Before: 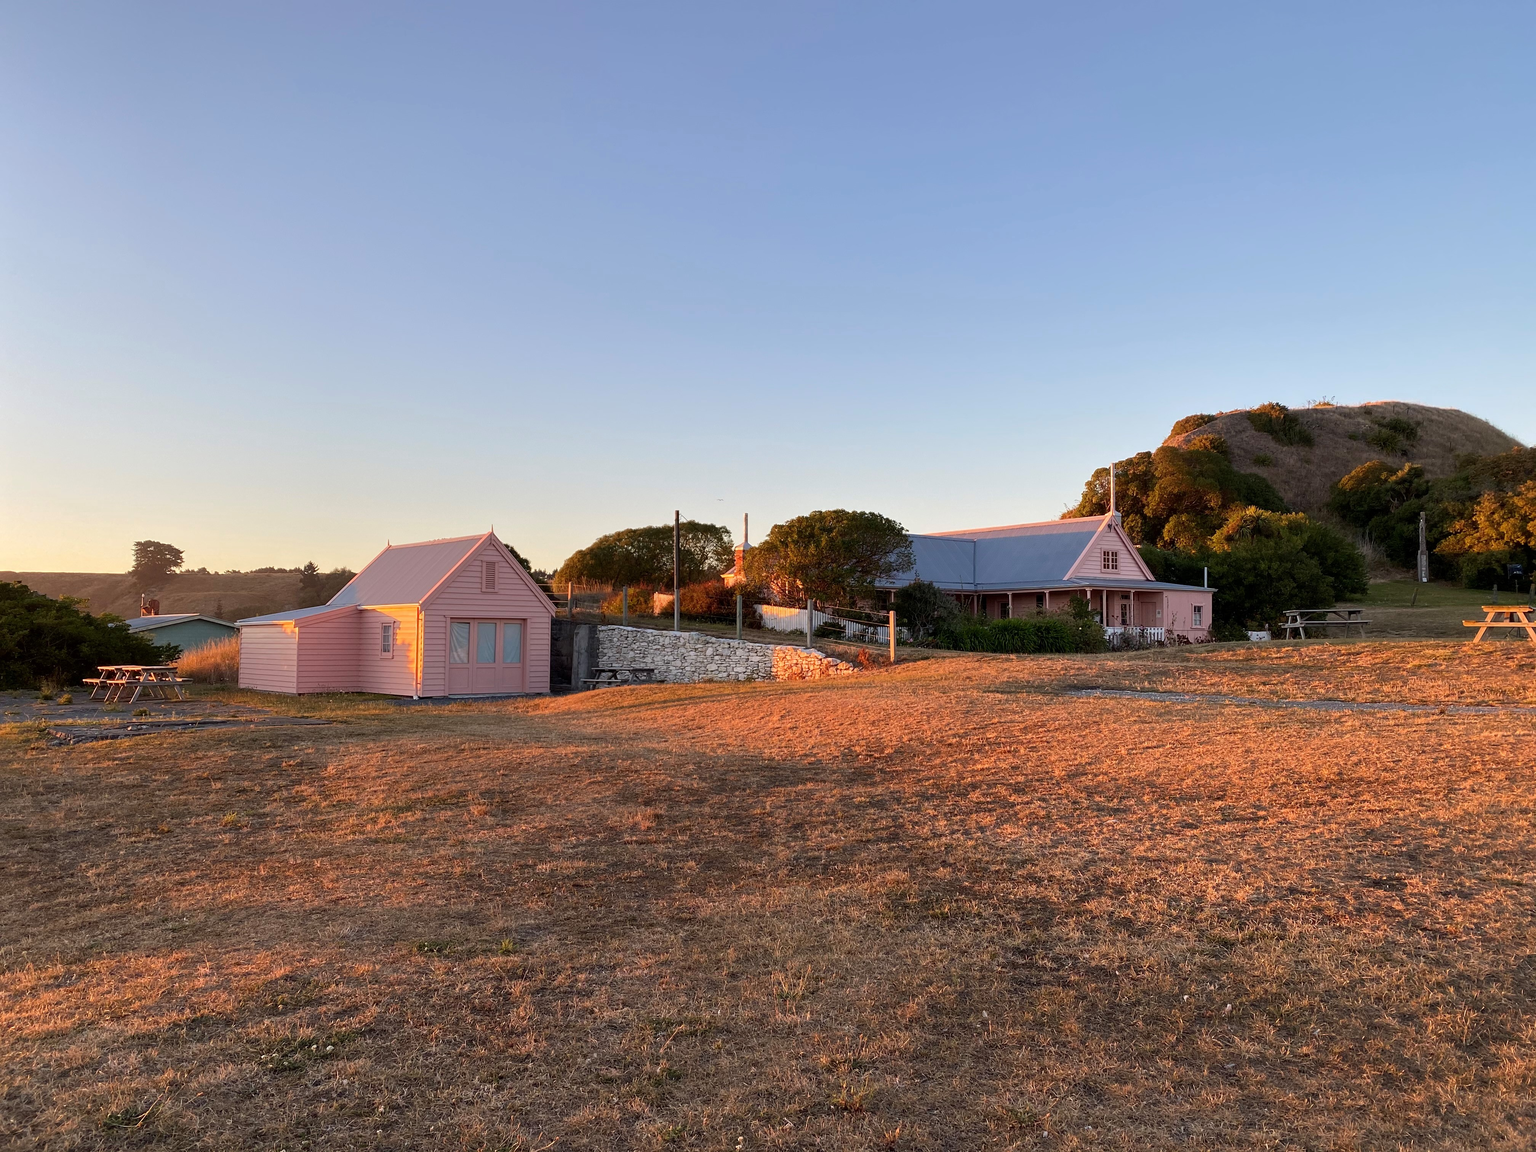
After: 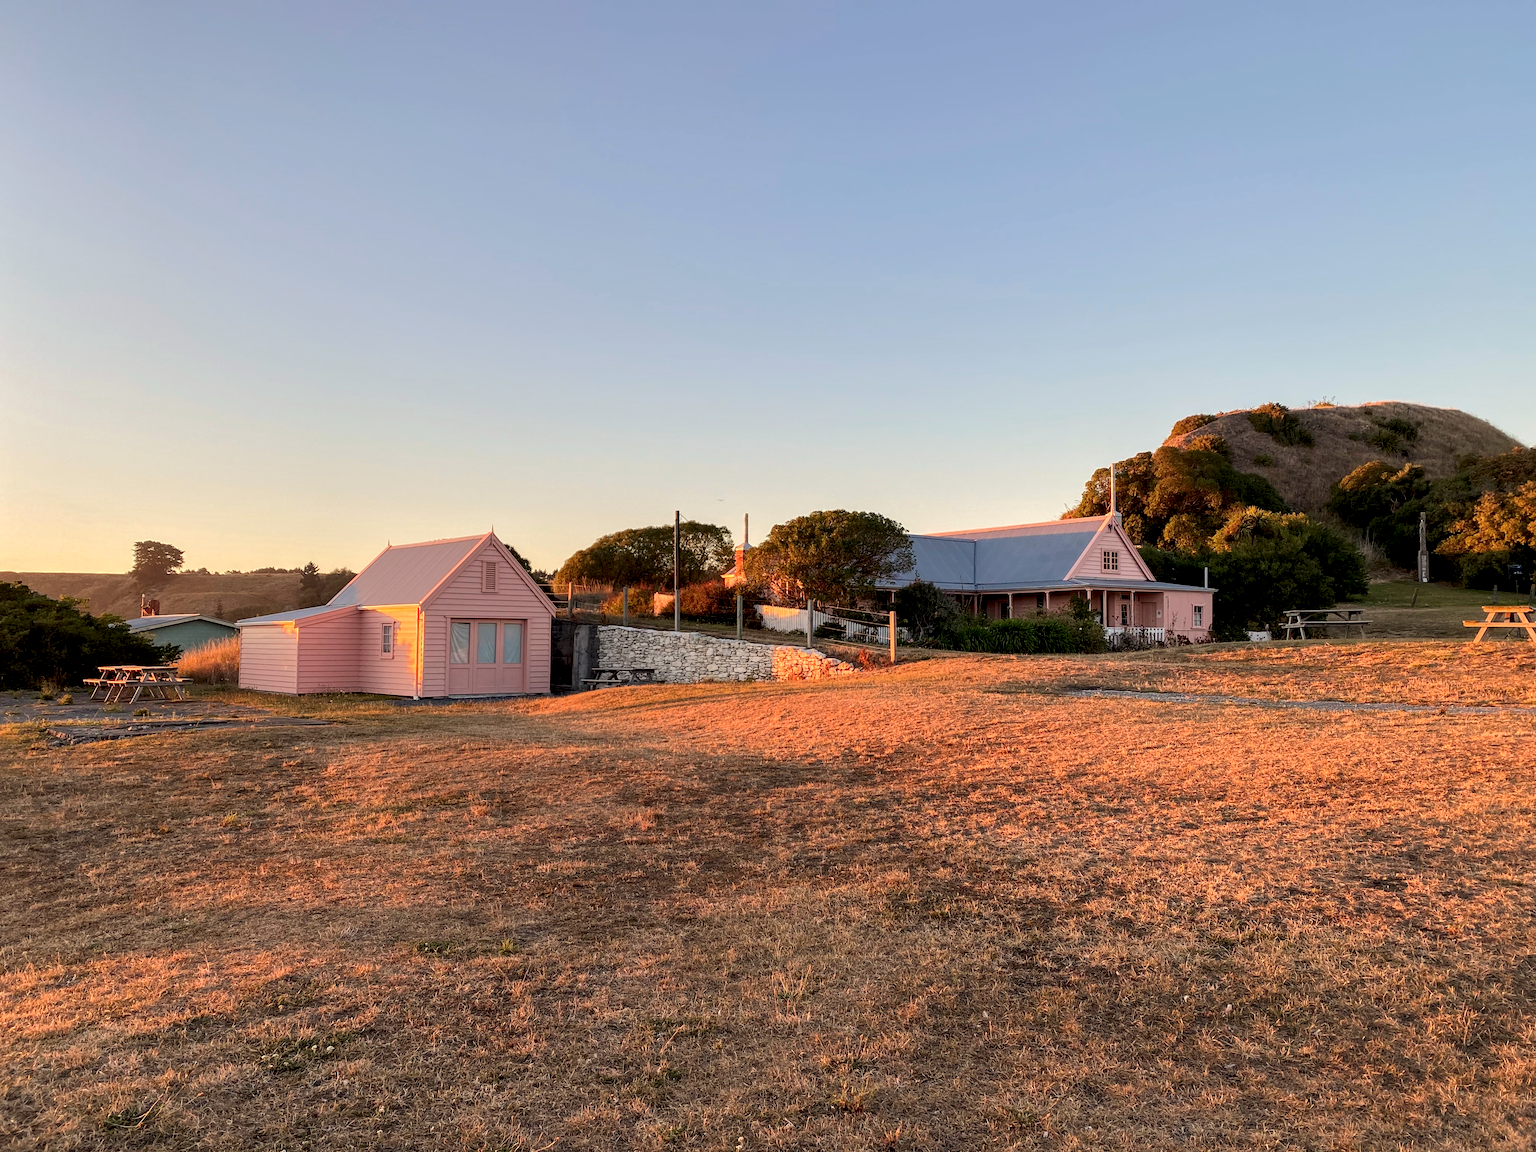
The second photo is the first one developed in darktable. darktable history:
base curve: curves: ch0 [(0, 0) (0.262, 0.32) (0.722, 0.705) (1, 1)]
white balance: red 1.045, blue 0.932
local contrast: highlights 25%, shadows 75%, midtone range 0.75
